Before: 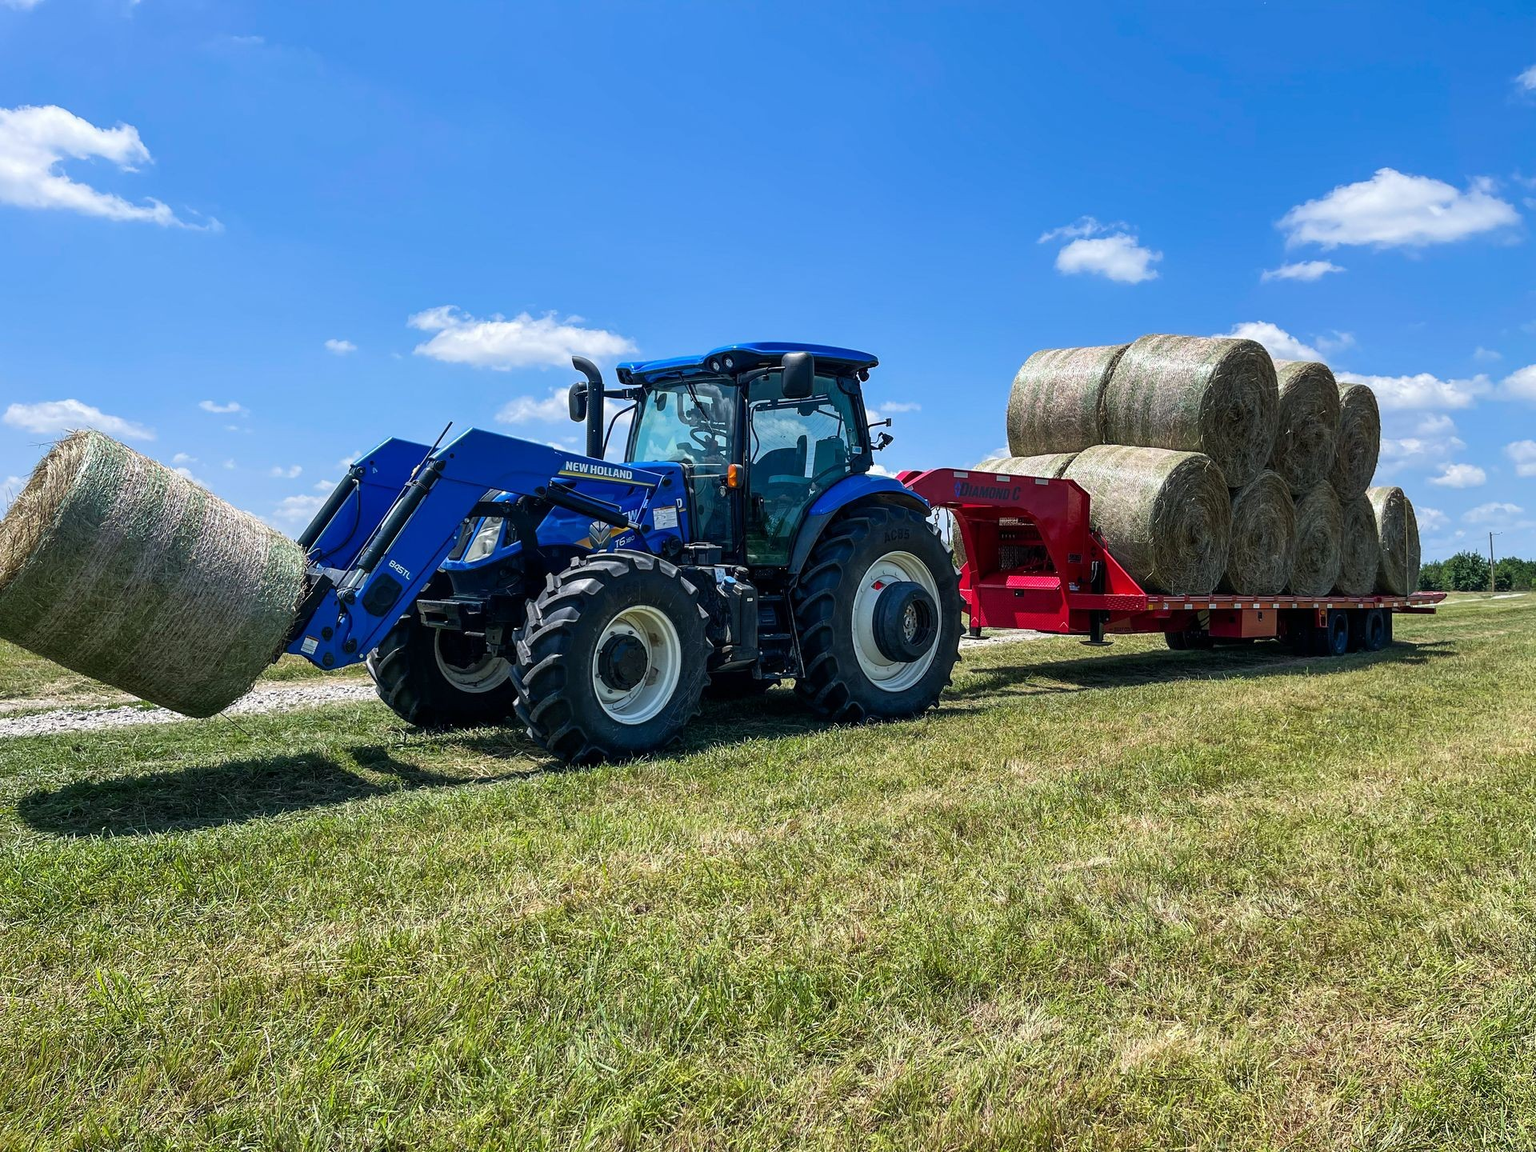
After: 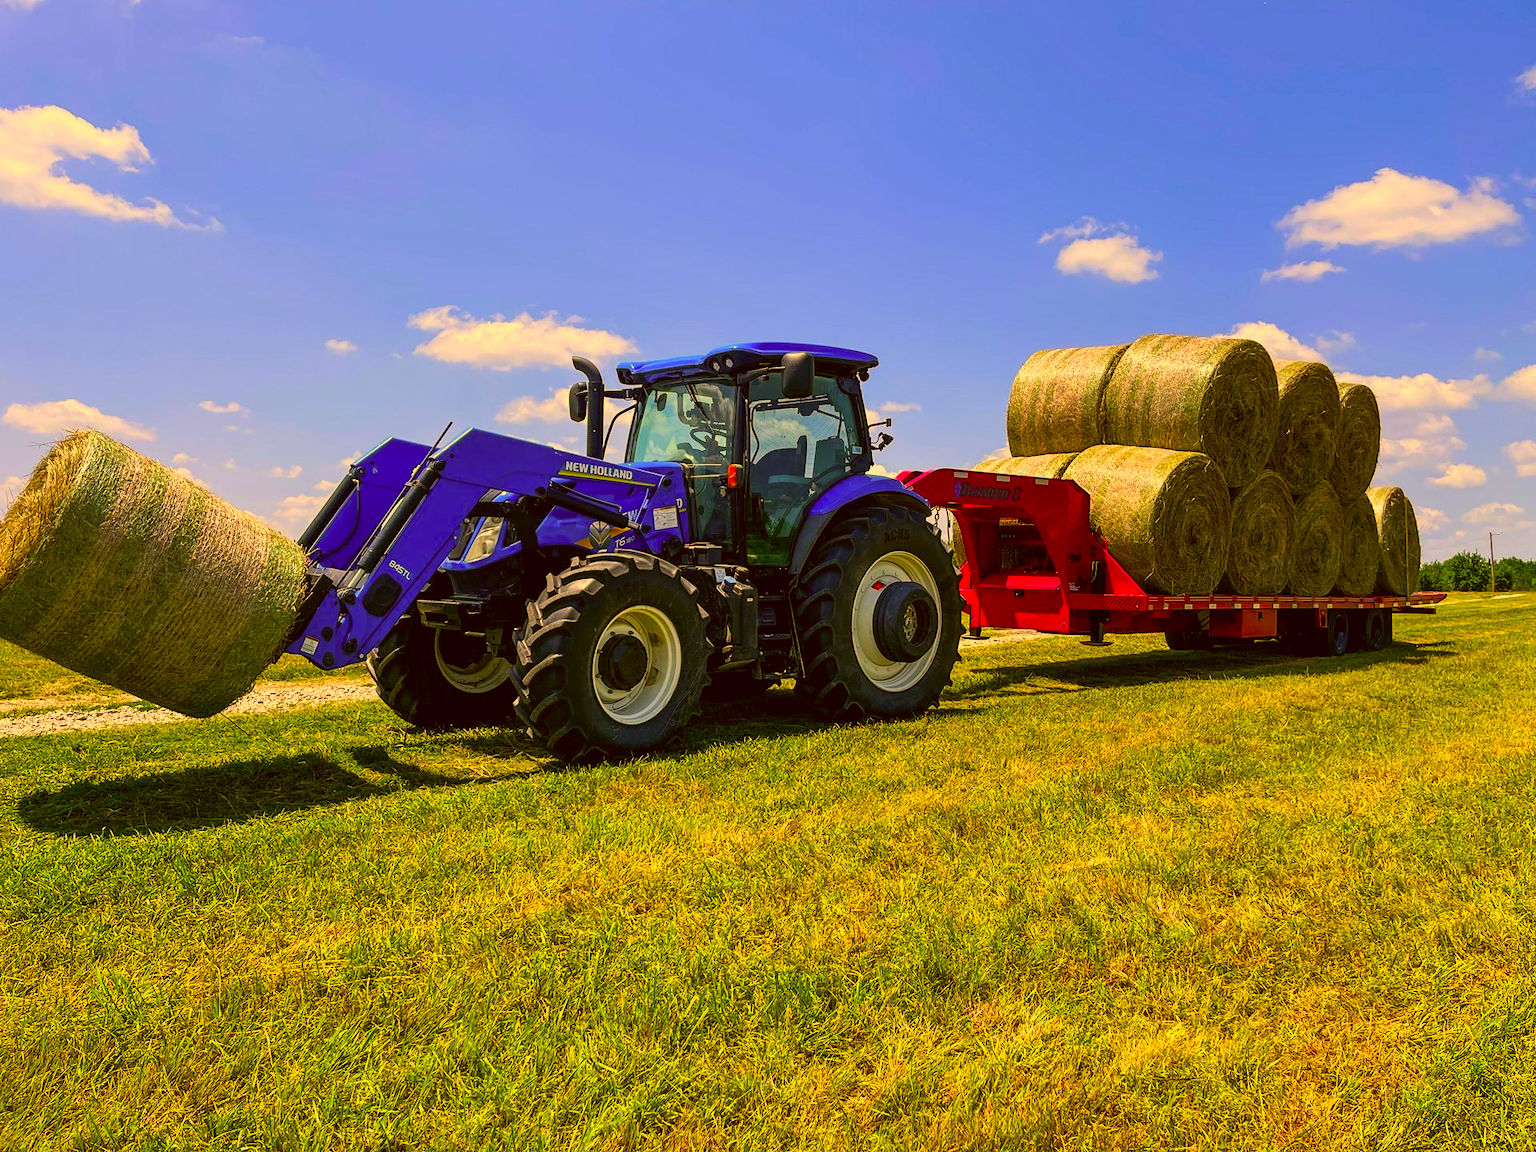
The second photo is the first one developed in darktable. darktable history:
color correction: highlights a* 11.08, highlights b* 30.61, shadows a* 2.6, shadows b* 16.73, saturation 1.73
